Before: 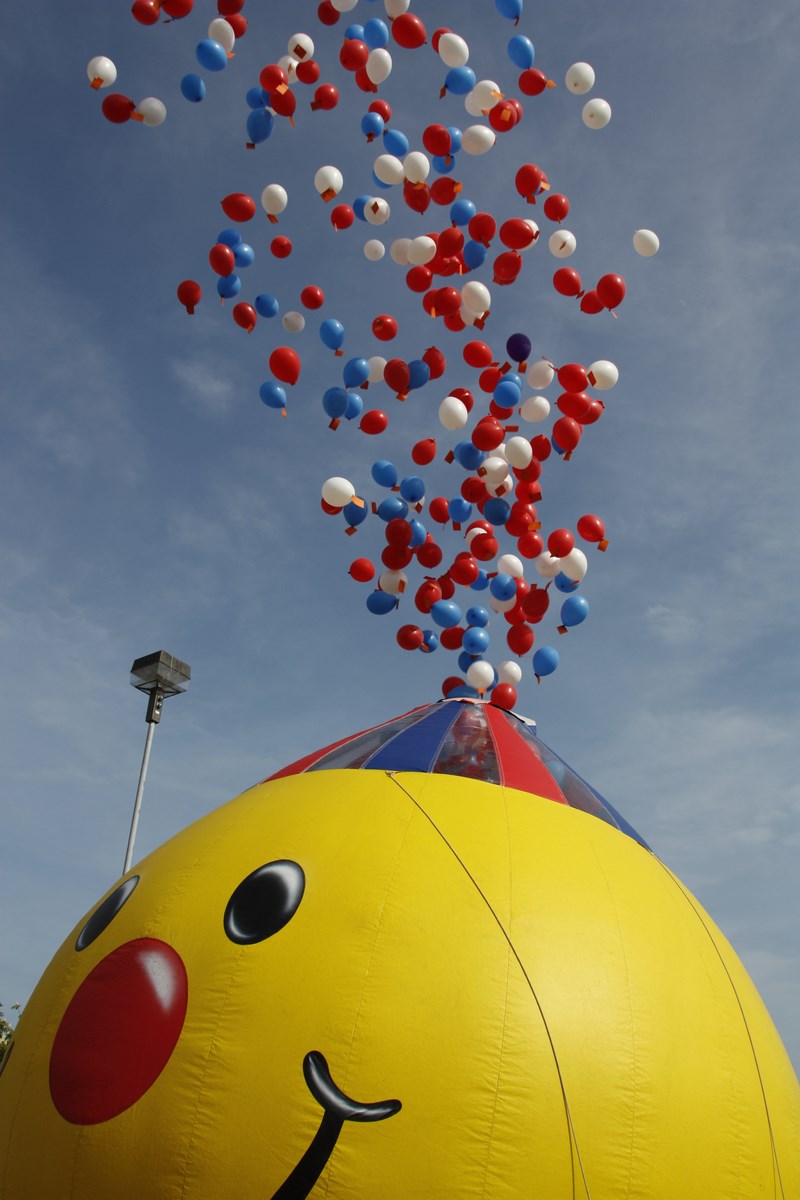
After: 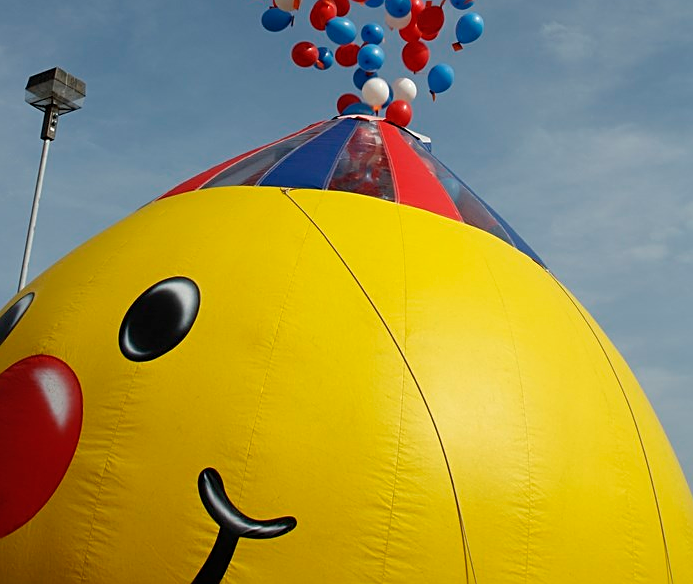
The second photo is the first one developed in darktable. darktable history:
crop and rotate: left 13.25%, top 48.604%, bottom 2.714%
sharpen: on, module defaults
